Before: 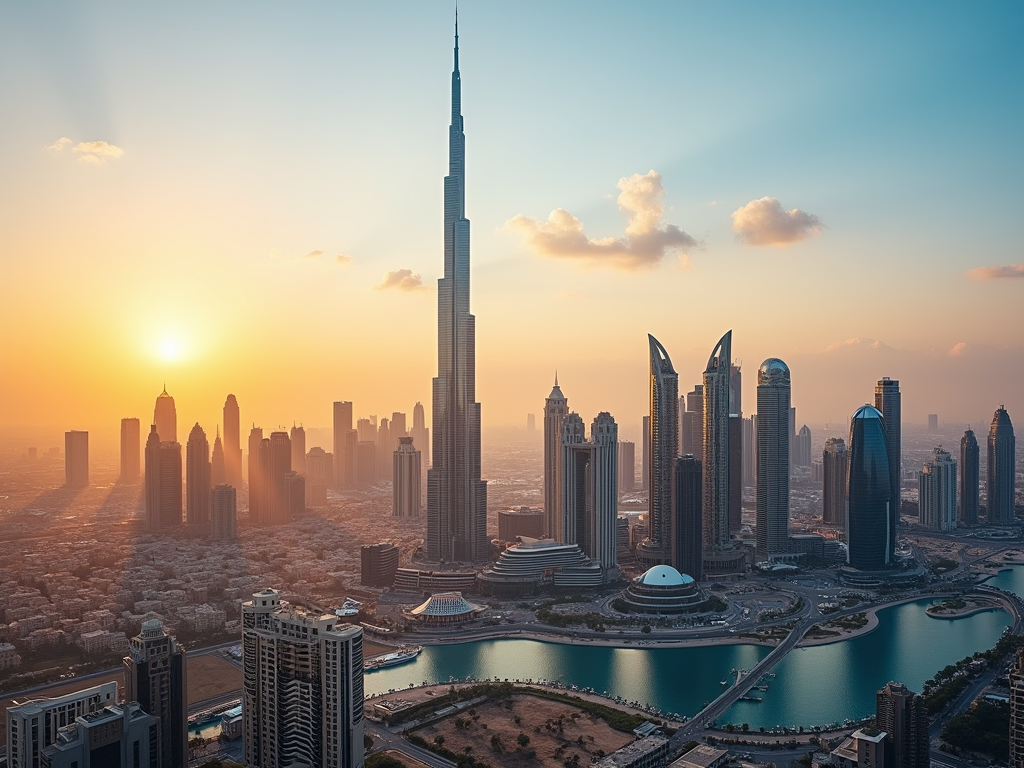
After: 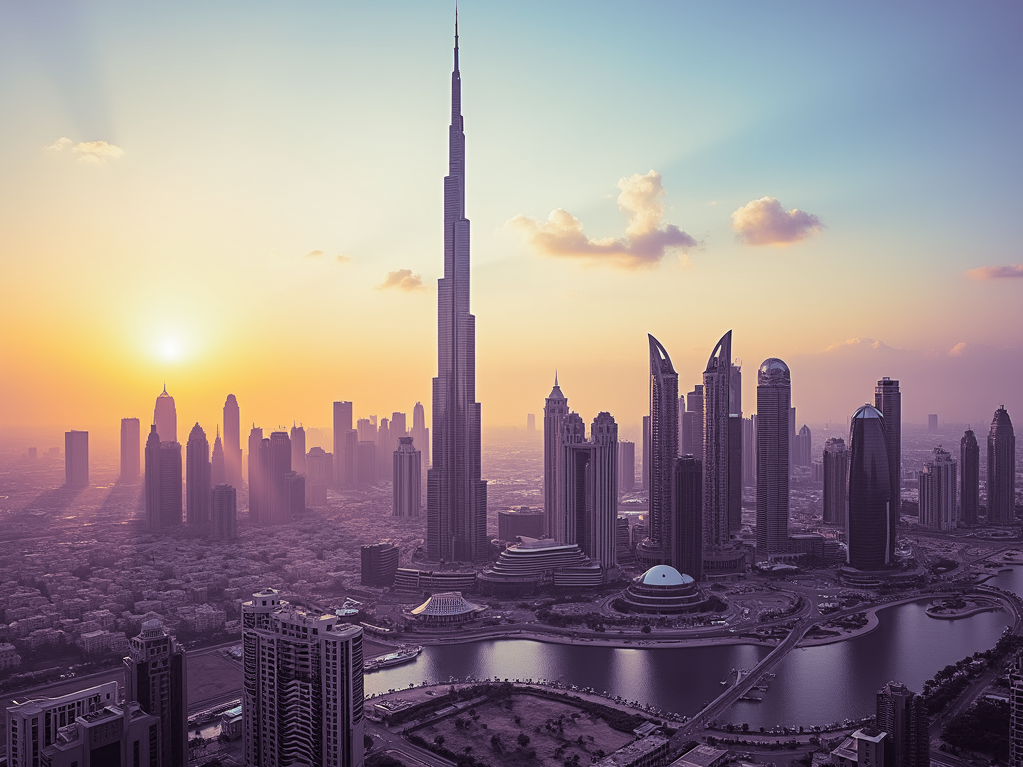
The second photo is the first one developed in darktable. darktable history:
split-toning: shadows › hue 266.4°, shadows › saturation 0.4, highlights › hue 61.2°, highlights › saturation 0.3, compress 0%
tone equalizer: on, module defaults
